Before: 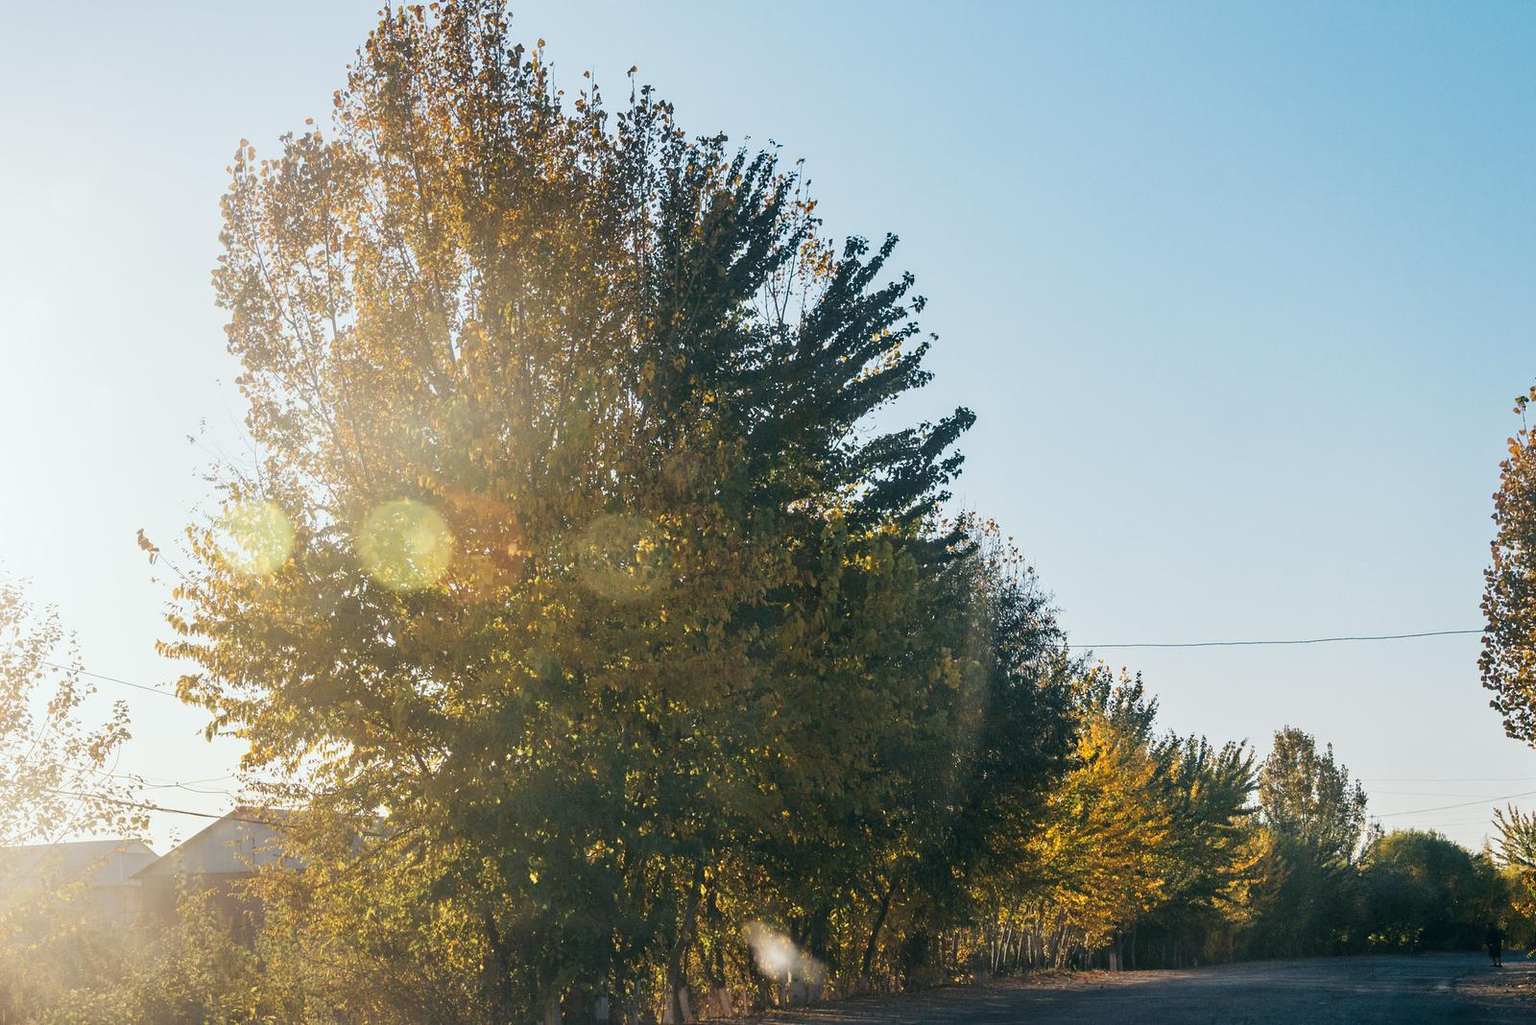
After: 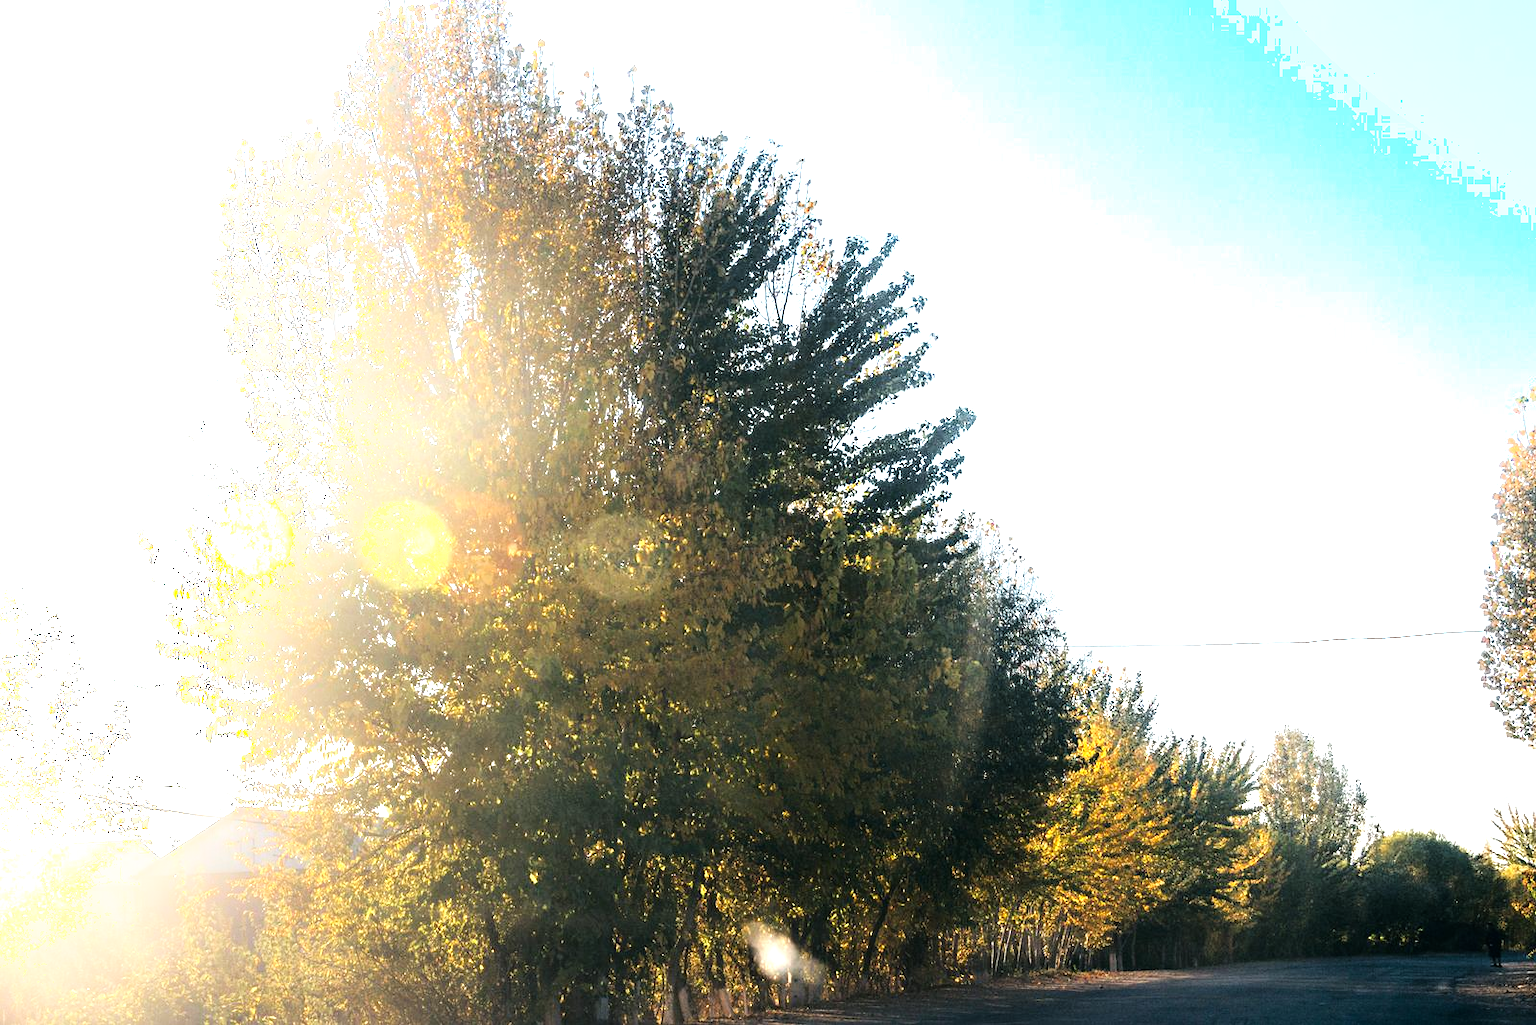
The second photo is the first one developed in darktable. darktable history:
shadows and highlights: shadows -38.44, highlights 62.52, soften with gaussian
tone equalizer: -8 EV -1.06 EV, -7 EV -1 EV, -6 EV -0.884 EV, -5 EV -0.585 EV, -3 EV 0.588 EV, -2 EV 0.882 EV, -1 EV 0.993 EV, +0 EV 1.07 EV
